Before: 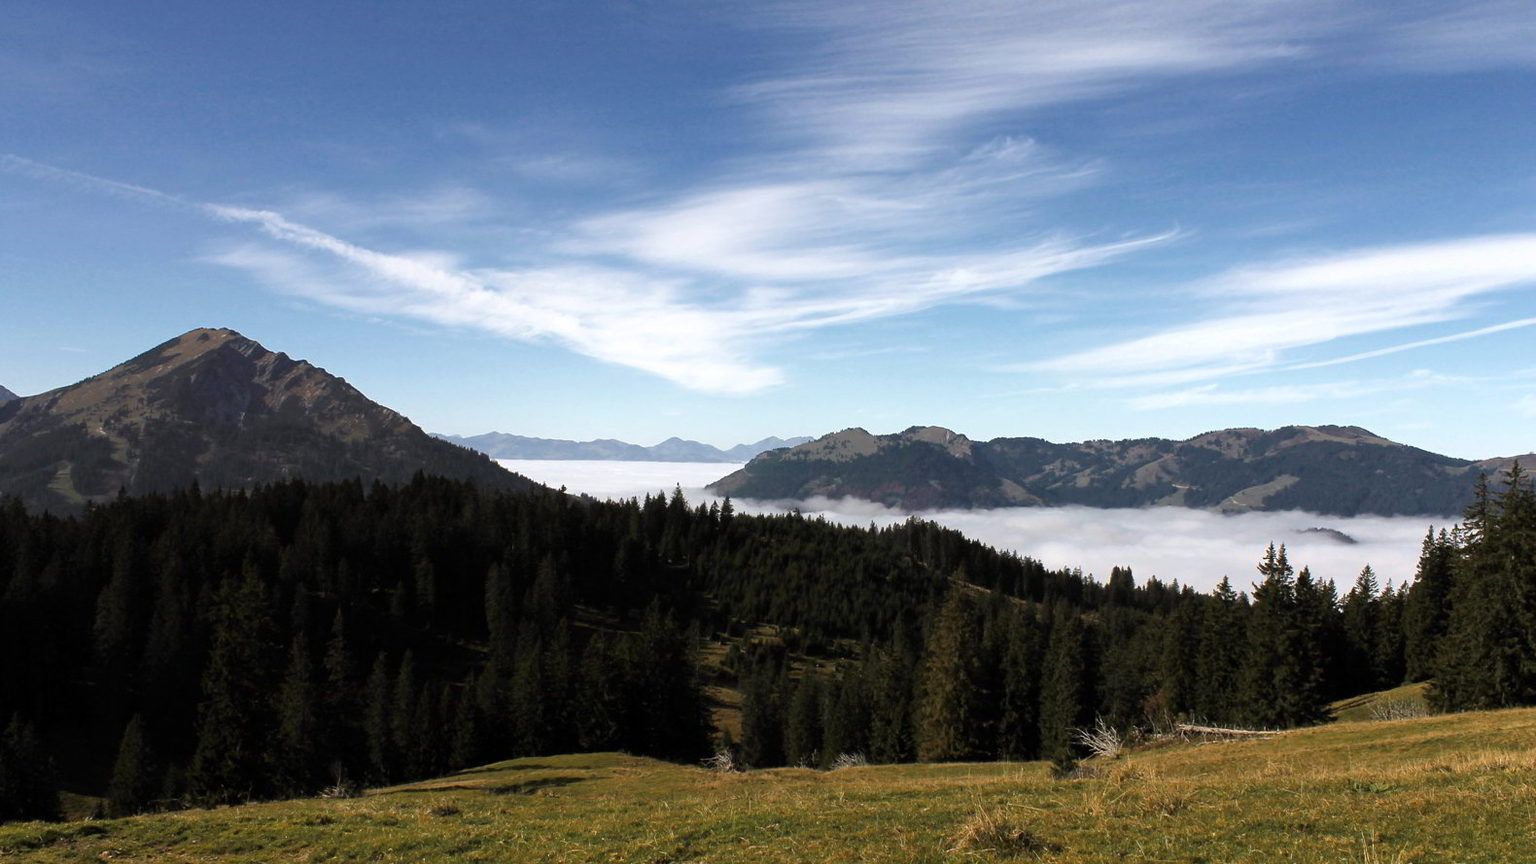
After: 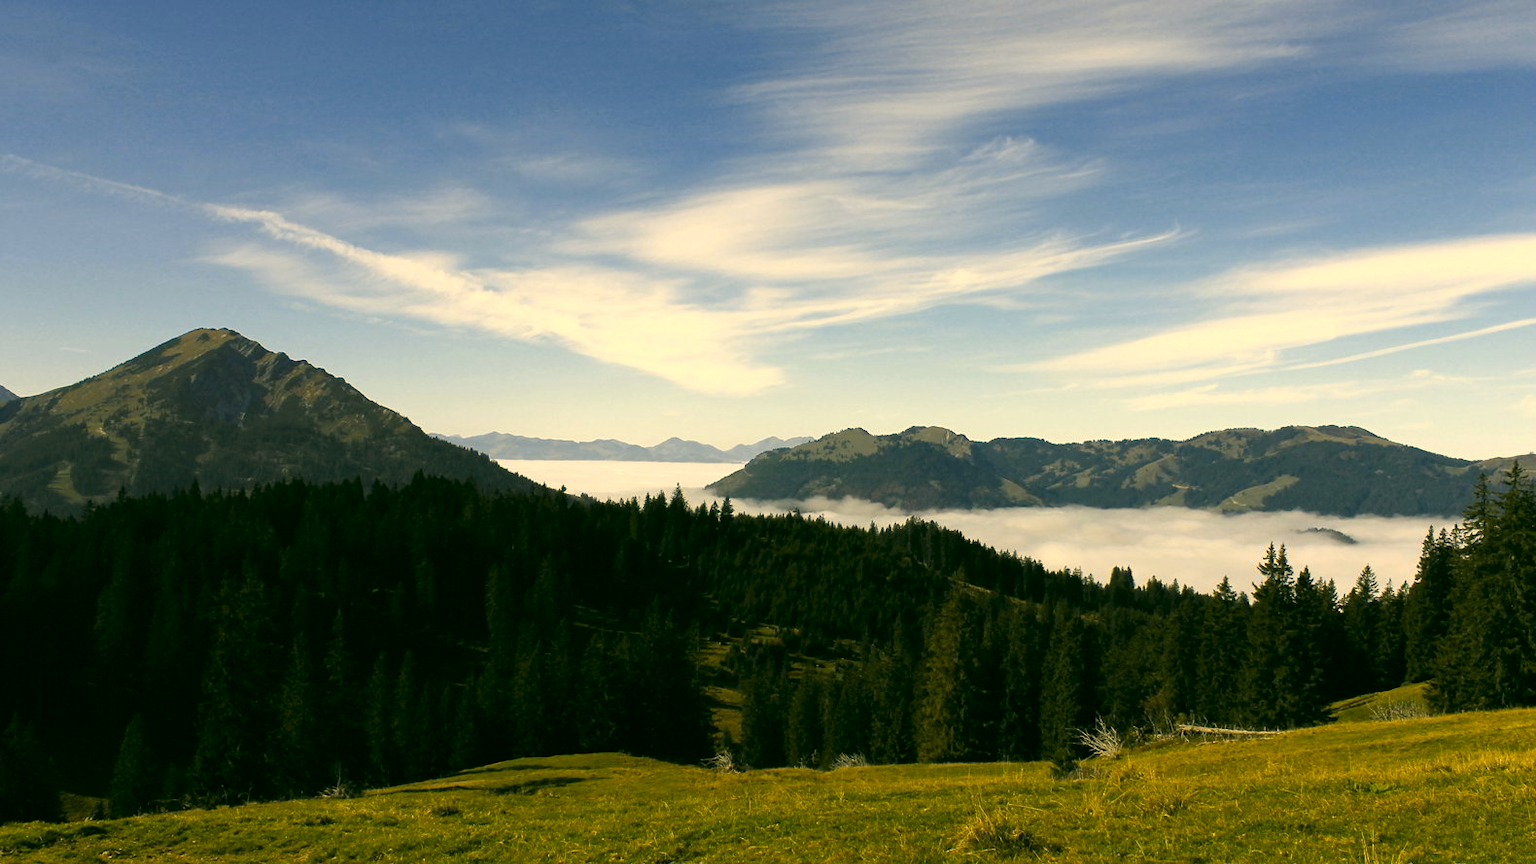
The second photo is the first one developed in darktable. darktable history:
color correction: highlights a* 5.3, highlights b* 24.26, shadows a* -15.58, shadows b* 4.02
color contrast: green-magenta contrast 0.85, blue-yellow contrast 1.25, unbound 0
